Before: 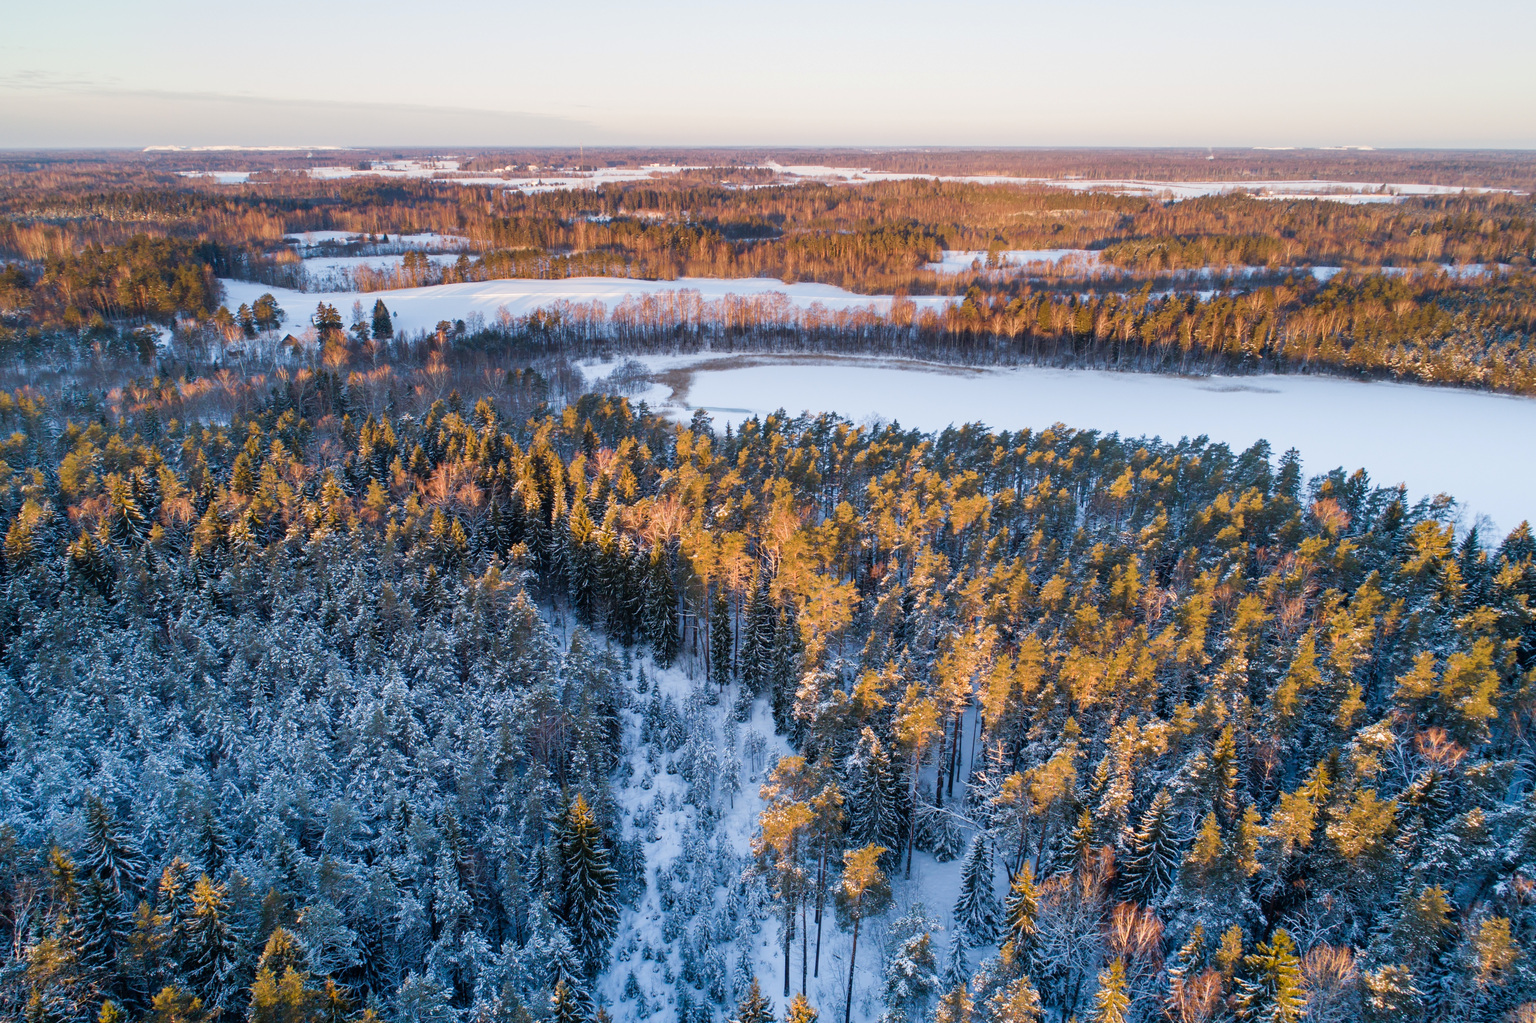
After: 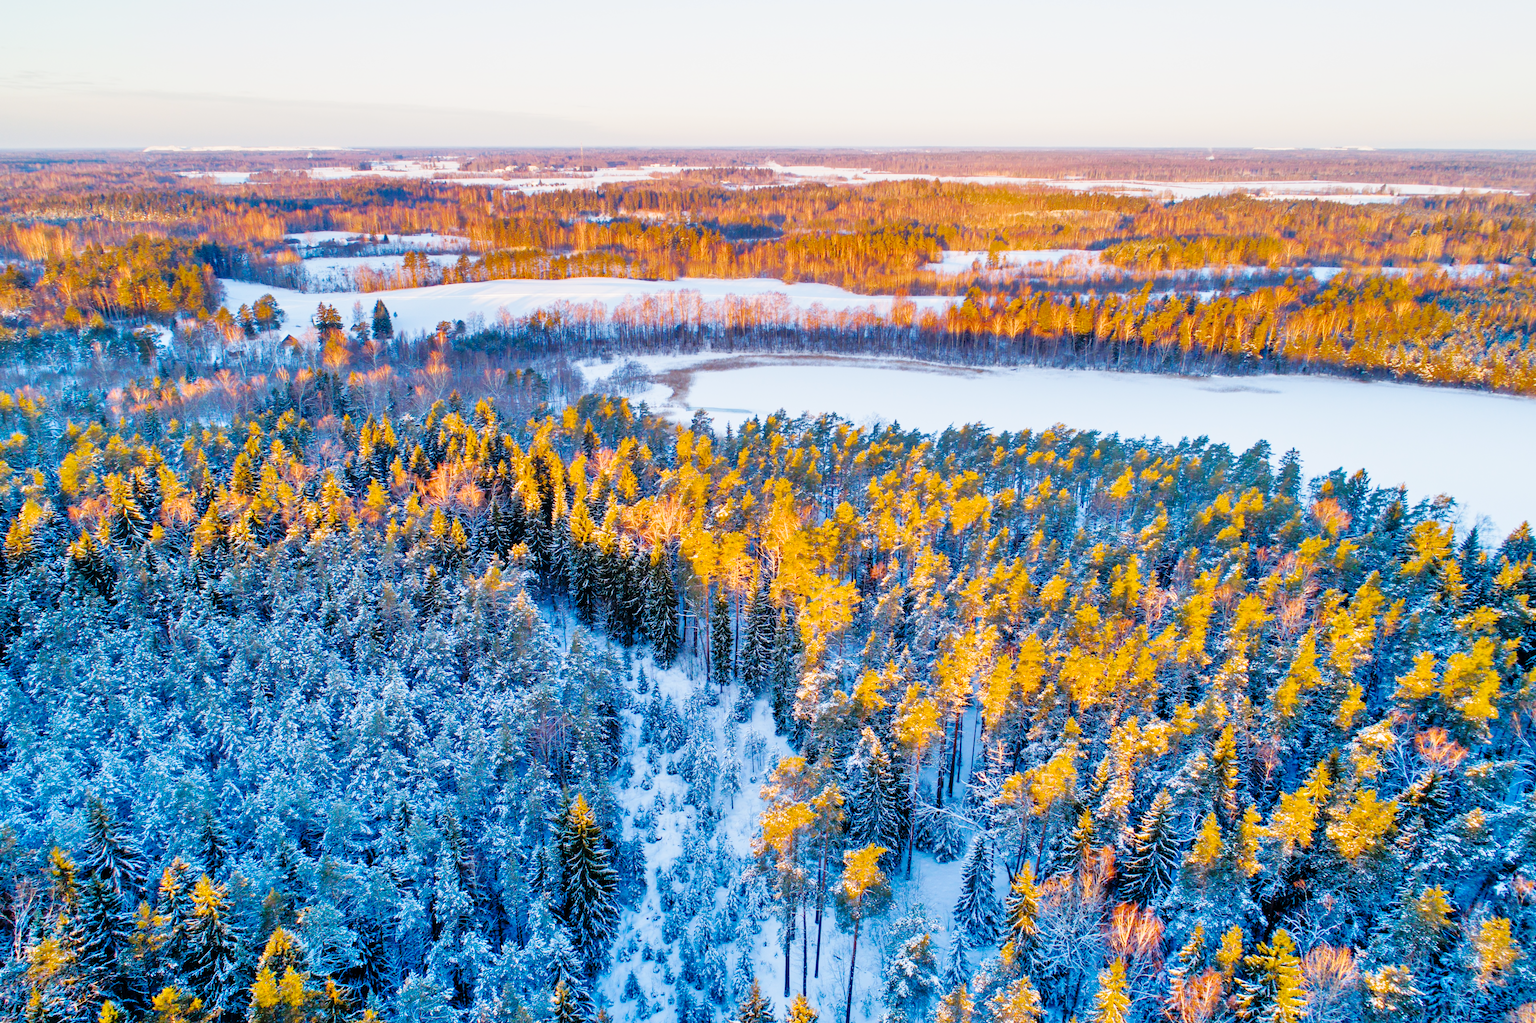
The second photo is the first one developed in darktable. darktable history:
color balance rgb: linear chroma grading › global chroma 8.841%, perceptual saturation grading › global saturation 17.595%
exposure: black level correction 0.002, exposure -0.108 EV, compensate highlight preservation false
tone equalizer: -7 EV 0.158 EV, -6 EV 0.573 EV, -5 EV 1.13 EV, -4 EV 1.35 EV, -3 EV 1.15 EV, -2 EV 0.6 EV, -1 EV 0.165 EV
base curve: curves: ch0 [(0, 0) (0.036, 0.025) (0.121, 0.166) (0.206, 0.329) (0.605, 0.79) (1, 1)], preserve colors none
